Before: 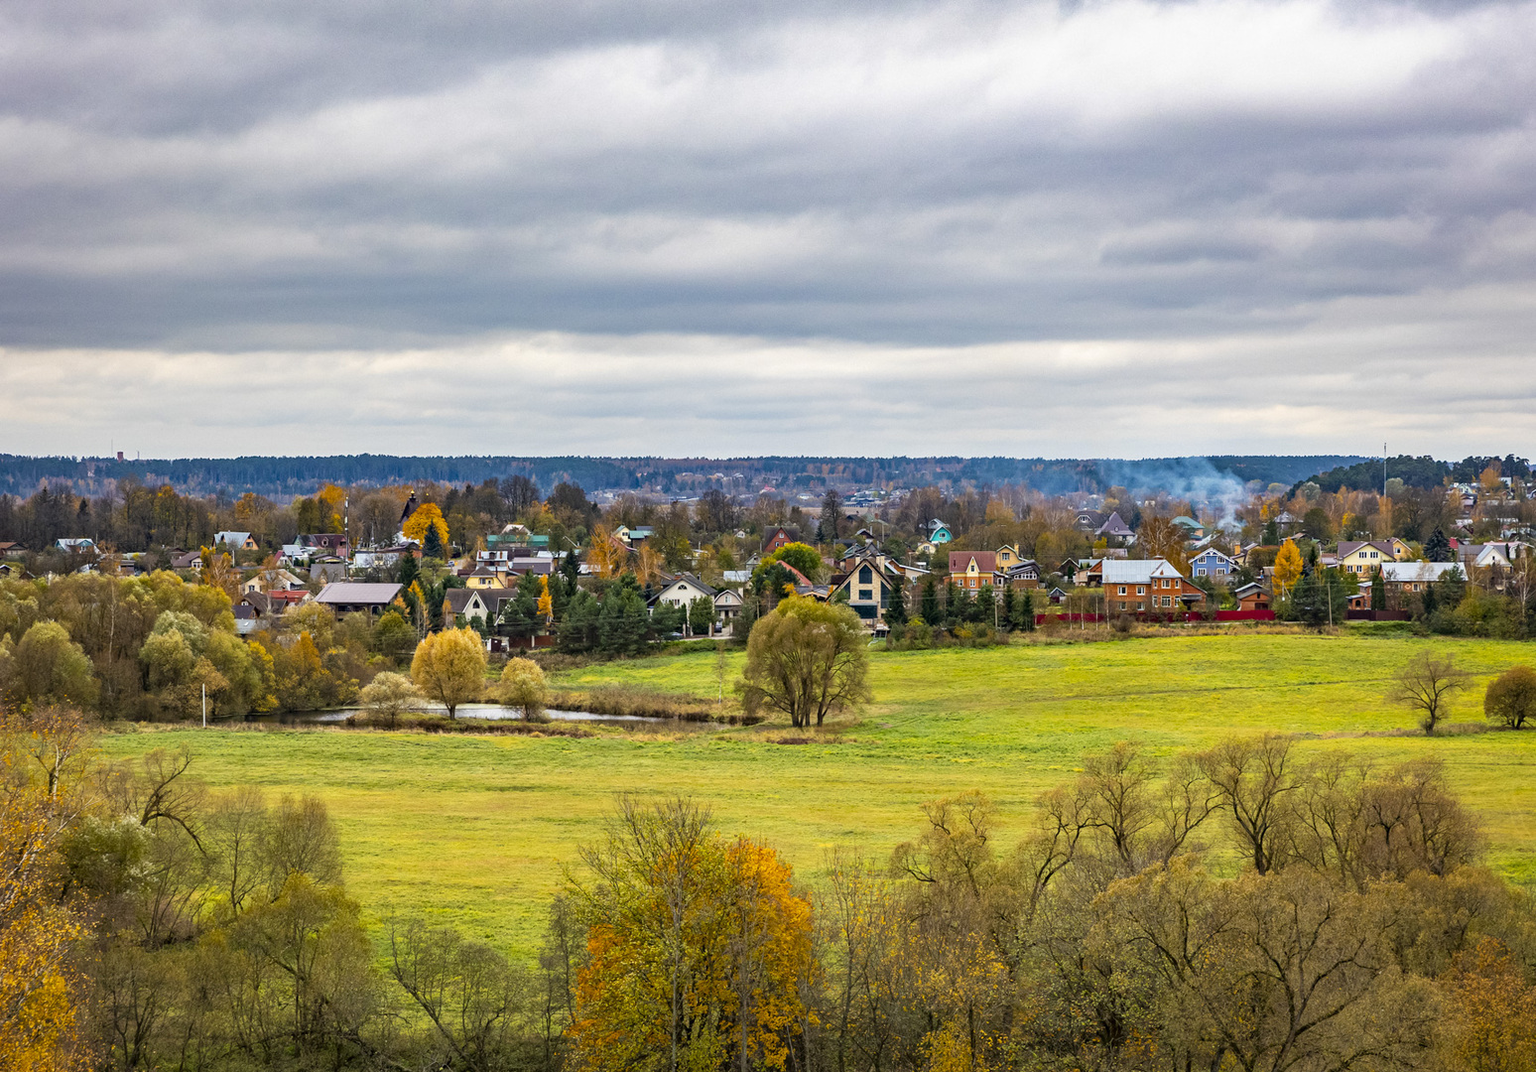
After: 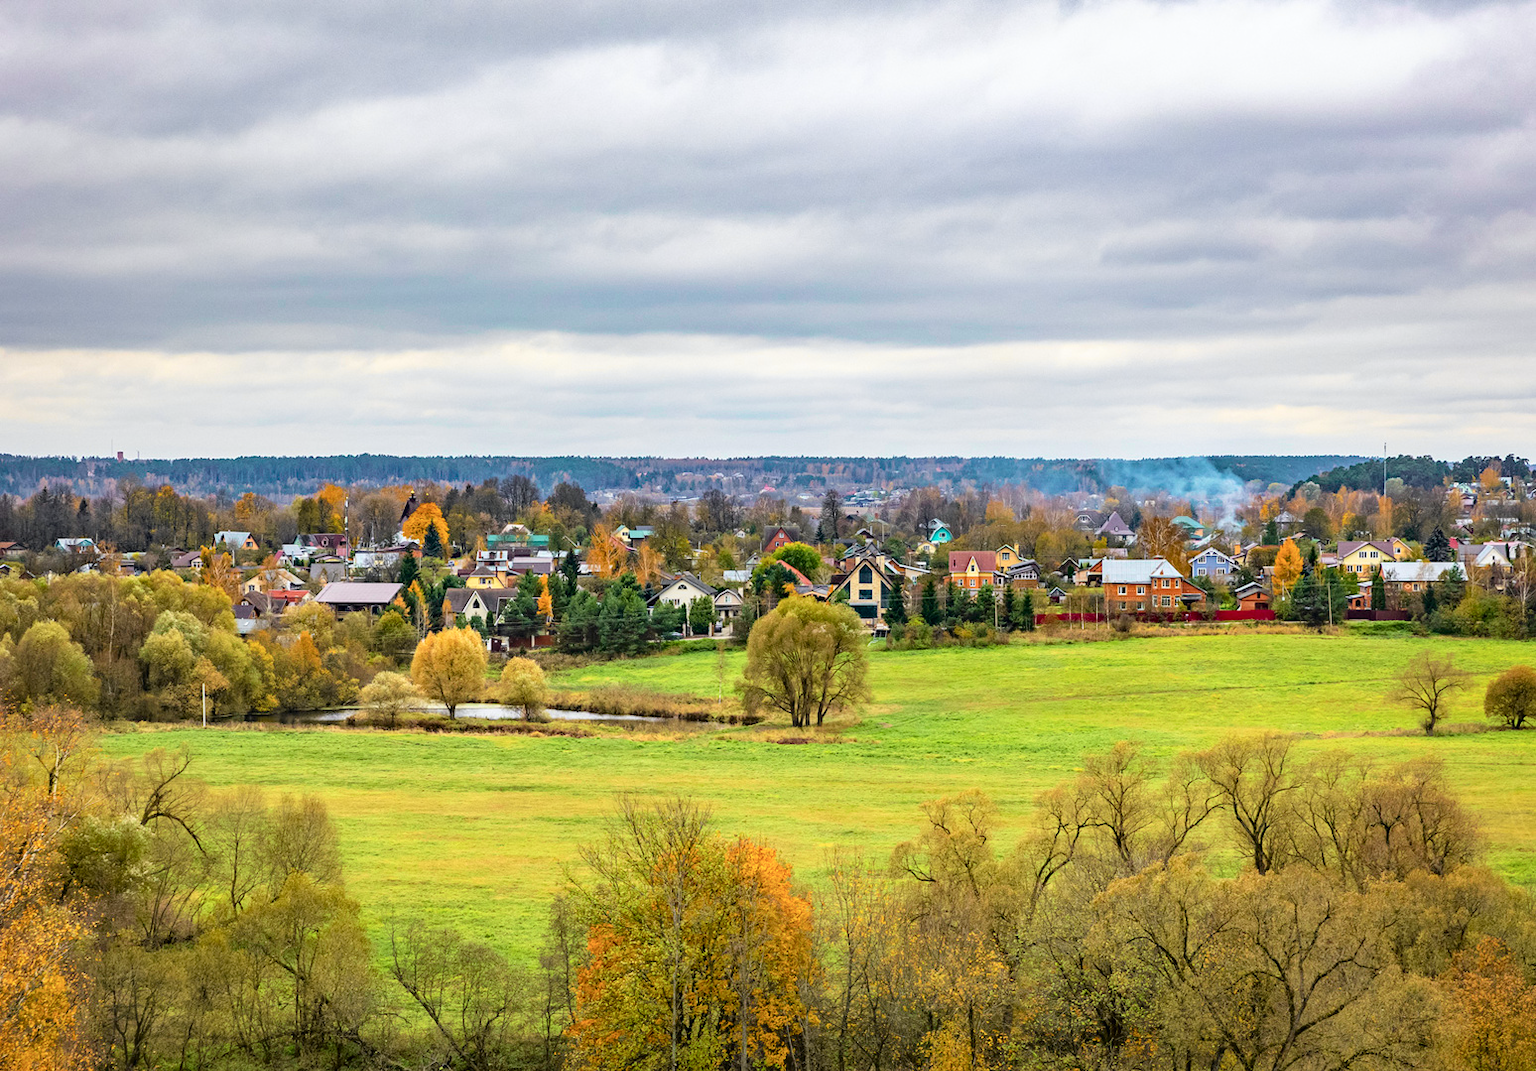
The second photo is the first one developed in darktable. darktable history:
tone curve: curves: ch0 [(0, 0) (0.051, 0.047) (0.102, 0.099) (0.228, 0.275) (0.432, 0.535) (0.695, 0.778) (0.908, 0.946) (1, 1)]; ch1 [(0, 0) (0.339, 0.298) (0.402, 0.363) (0.453, 0.413) (0.485, 0.469) (0.494, 0.493) (0.504, 0.501) (0.525, 0.534) (0.563, 0.595) (0.597, 0.638) (1, 1)]; ch2 [(0, 0) (0.48, 0.48) (0.504, 0.5) (0.539, 0.554) (0.59, 0.63) (0.642, 0.684) (0.824, 0.815) (1, 1)], color space Lab, independent channels, preserve colors none
